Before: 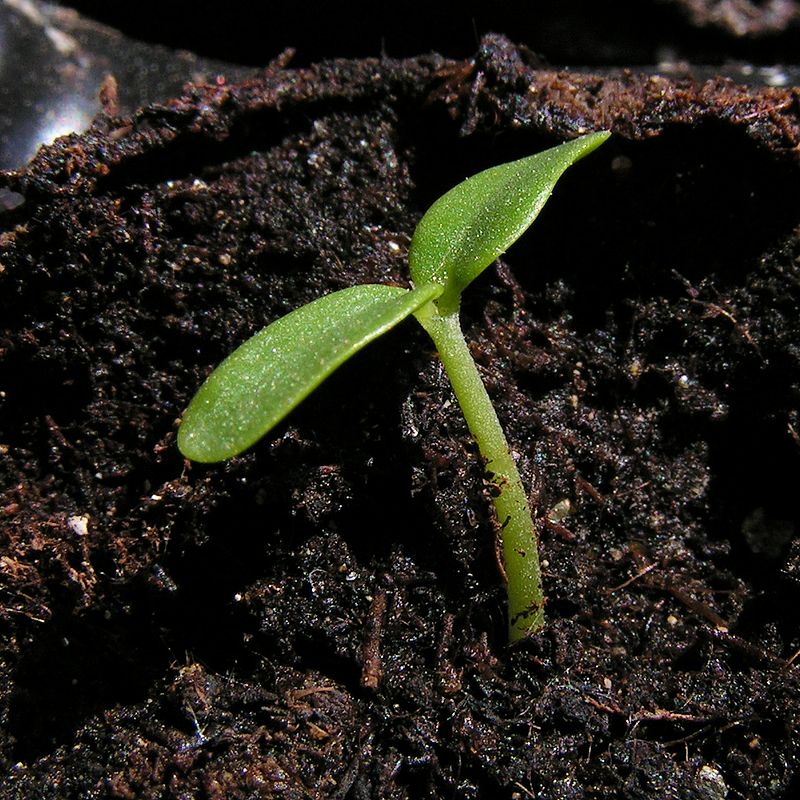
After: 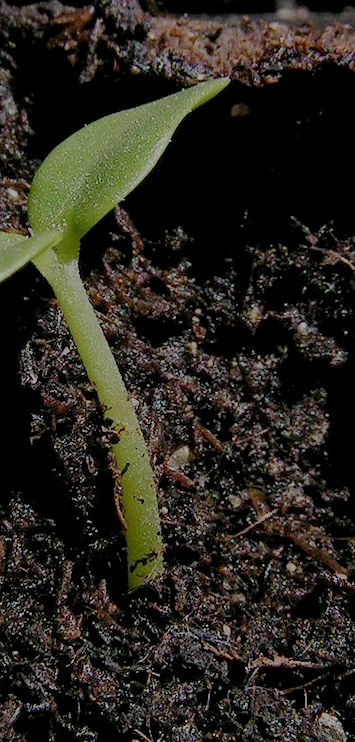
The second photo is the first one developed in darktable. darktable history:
crop: left 47.628%, top 6.643%, right 7.874%
exposure: compensate highlight preservation false
color correction: highlights a* -0.137, highlights b* 0.137
filmic rgb: white relative exposure 8 EV, threshold 3 EV, structure ↔ texture 100%, target black luminance 0%, hardness 2.44, latitude 76.53%, contrast 0.562, shadows ↔ highlights balance 0%, preserve chrominance no, color science v4 (2020), iterations of high-quality reconstruction 10, type of noise poissonian, enable highlight reconstruction true
